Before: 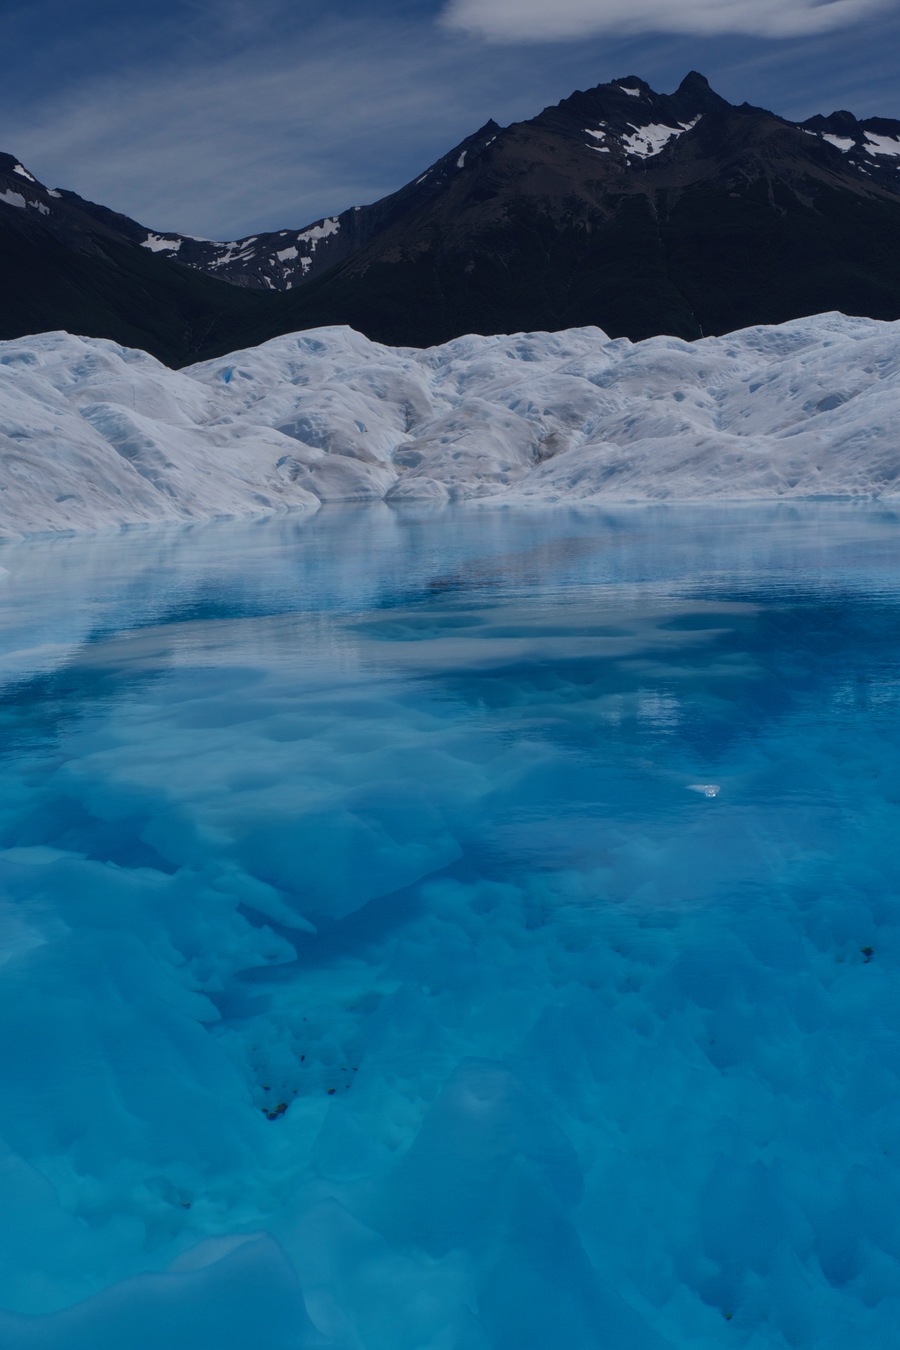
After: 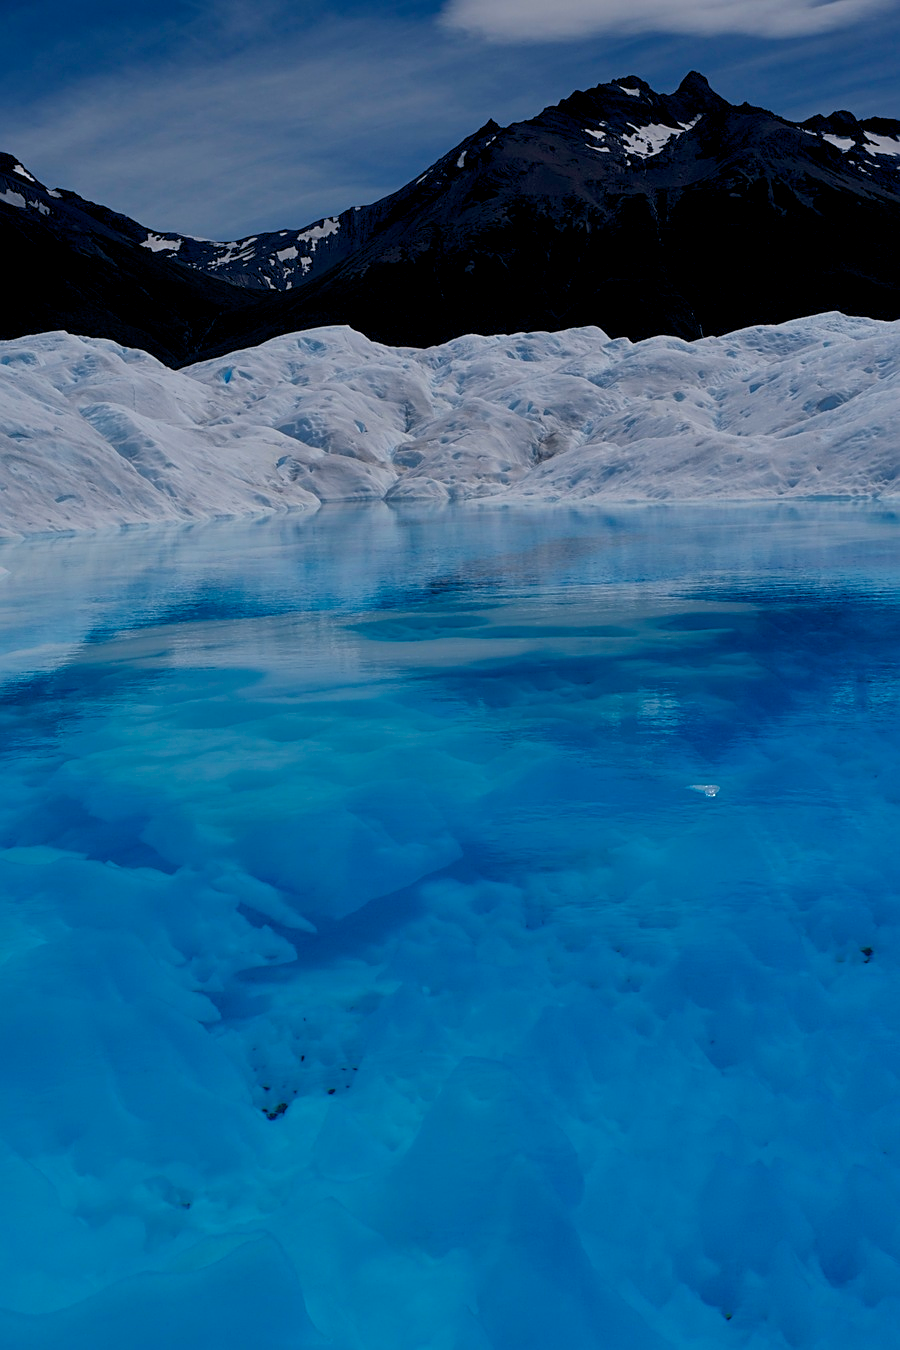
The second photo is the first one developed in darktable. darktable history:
sharpen: on, module defaults
color balance rgb: shadows lift › chroma 2%, shadows lift › hue 217.2°, power › hue 60°, highlights gain › chroma 1%, highlights gain › hue 69.6°, global offset › luminance -0.5%, perceptual saturation grading › global saturation 15%, global vibrance 15%
